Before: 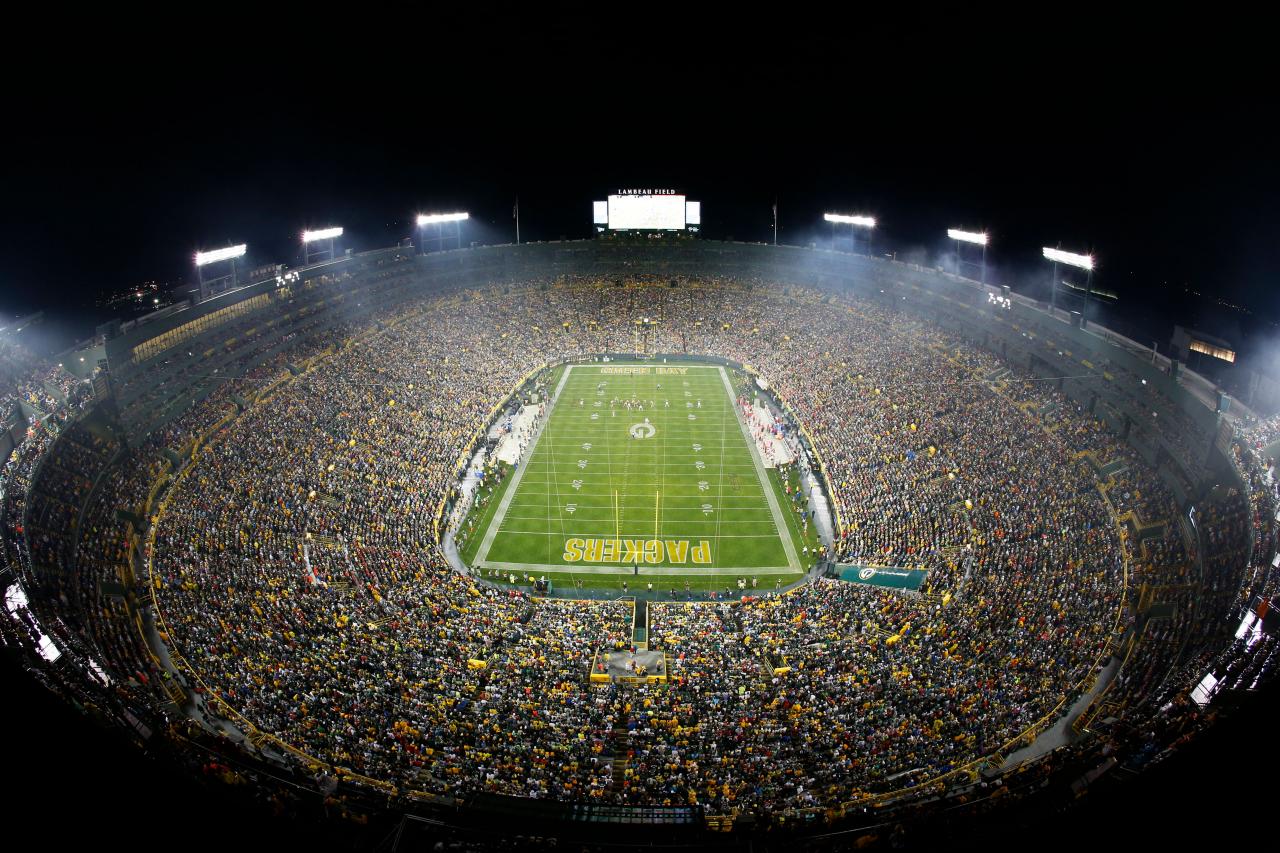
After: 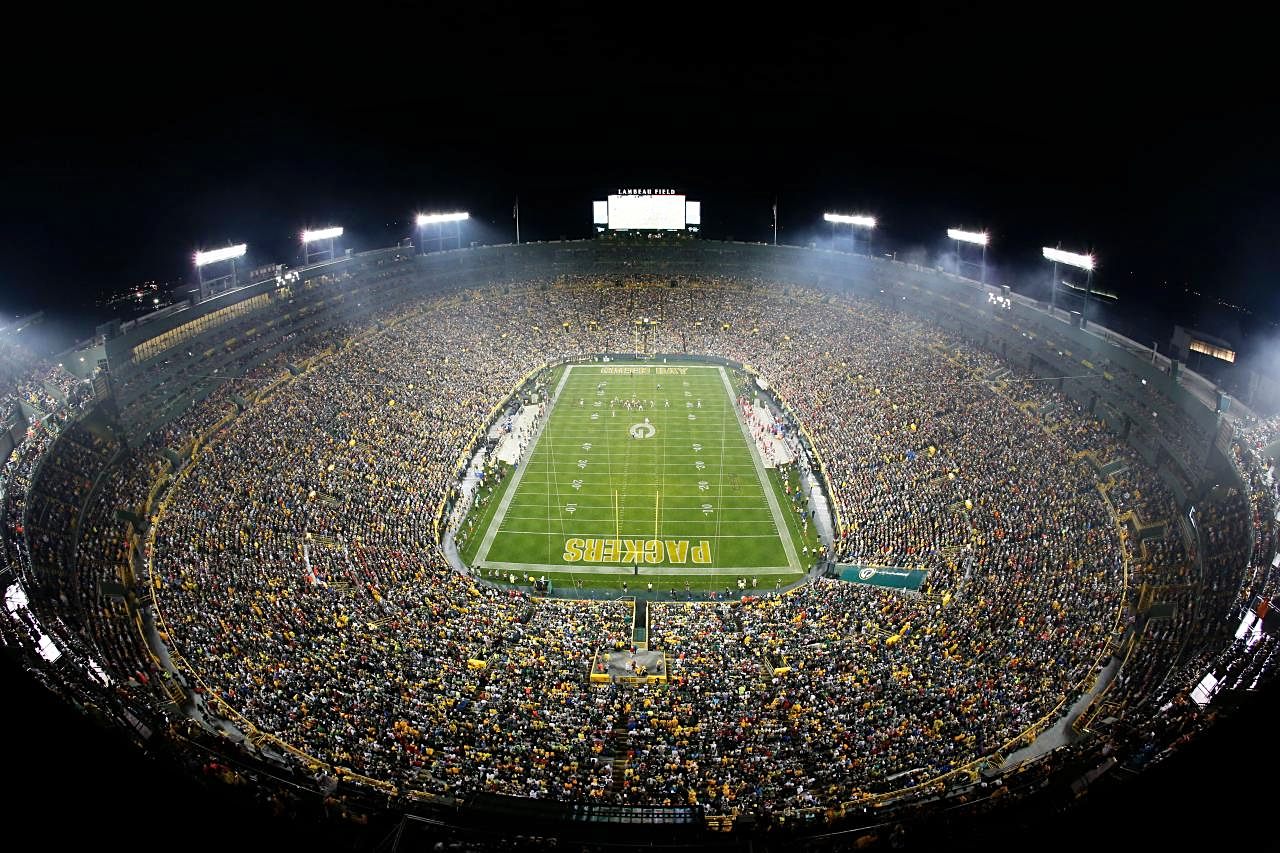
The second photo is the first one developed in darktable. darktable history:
shadows and highlights: radius 108.52, shadows 40.68, highlights -72.88, low approximation 0.01, soften with gaussian
sharpen: radius 1.864, amount 0.398, threshold 1.271
